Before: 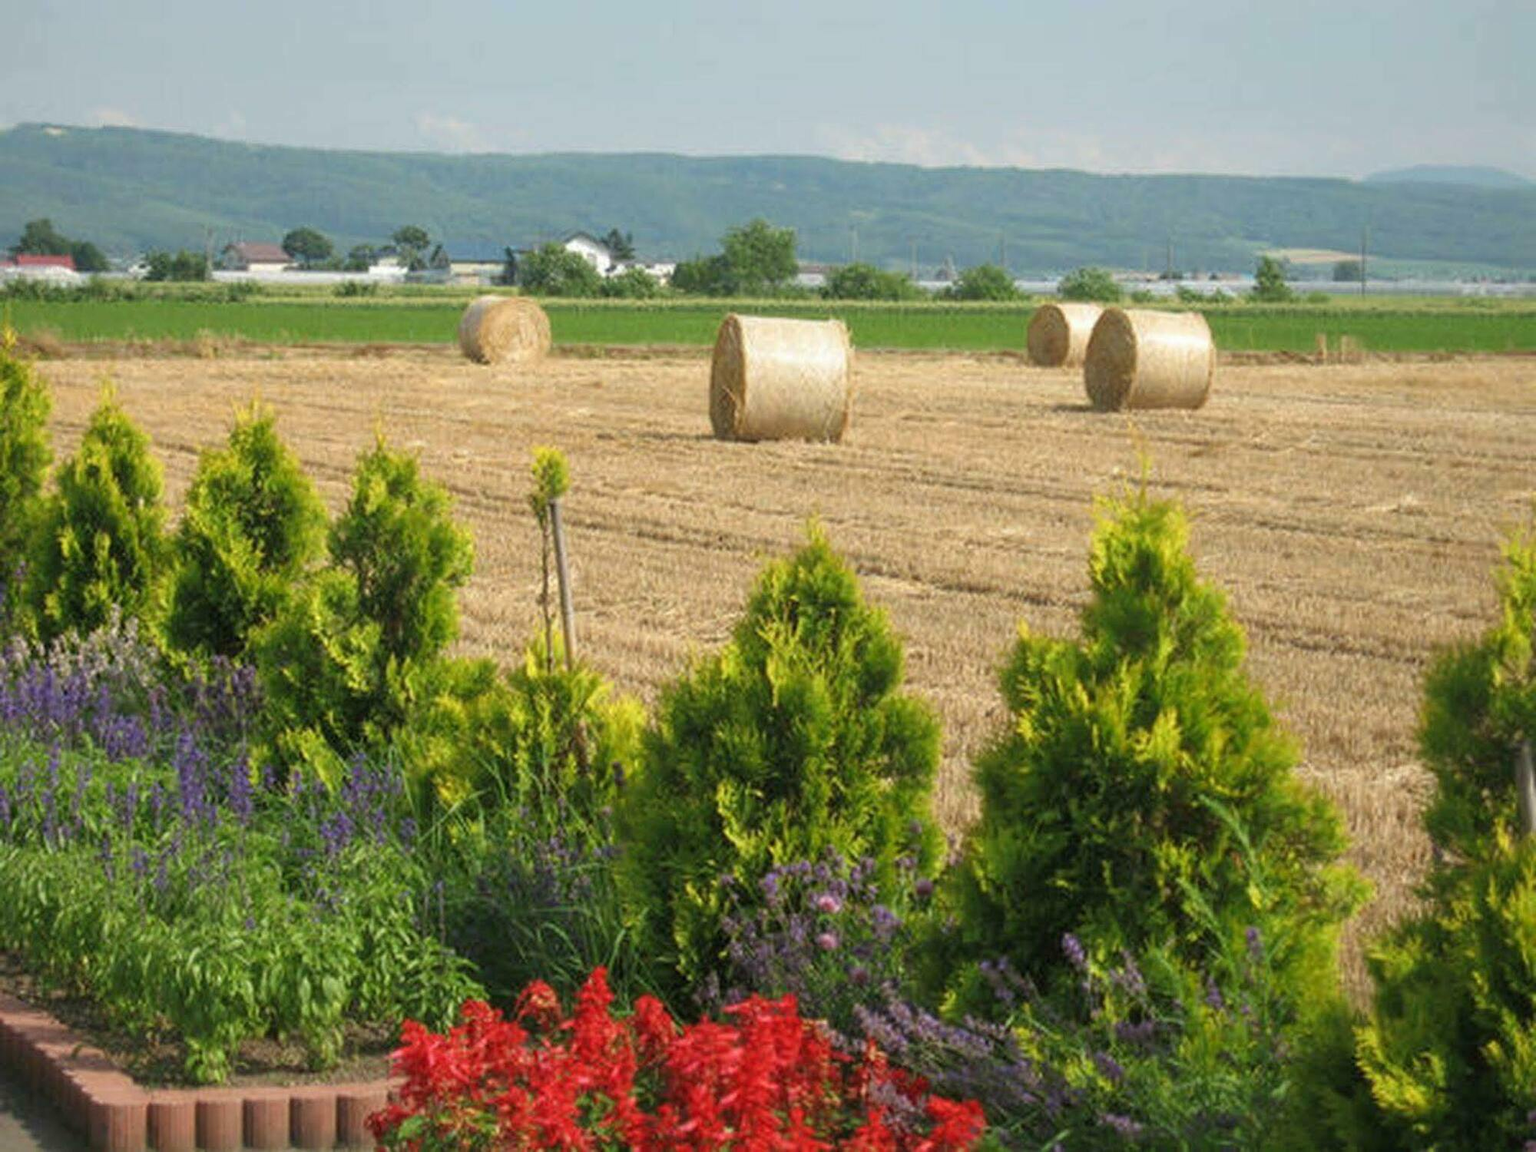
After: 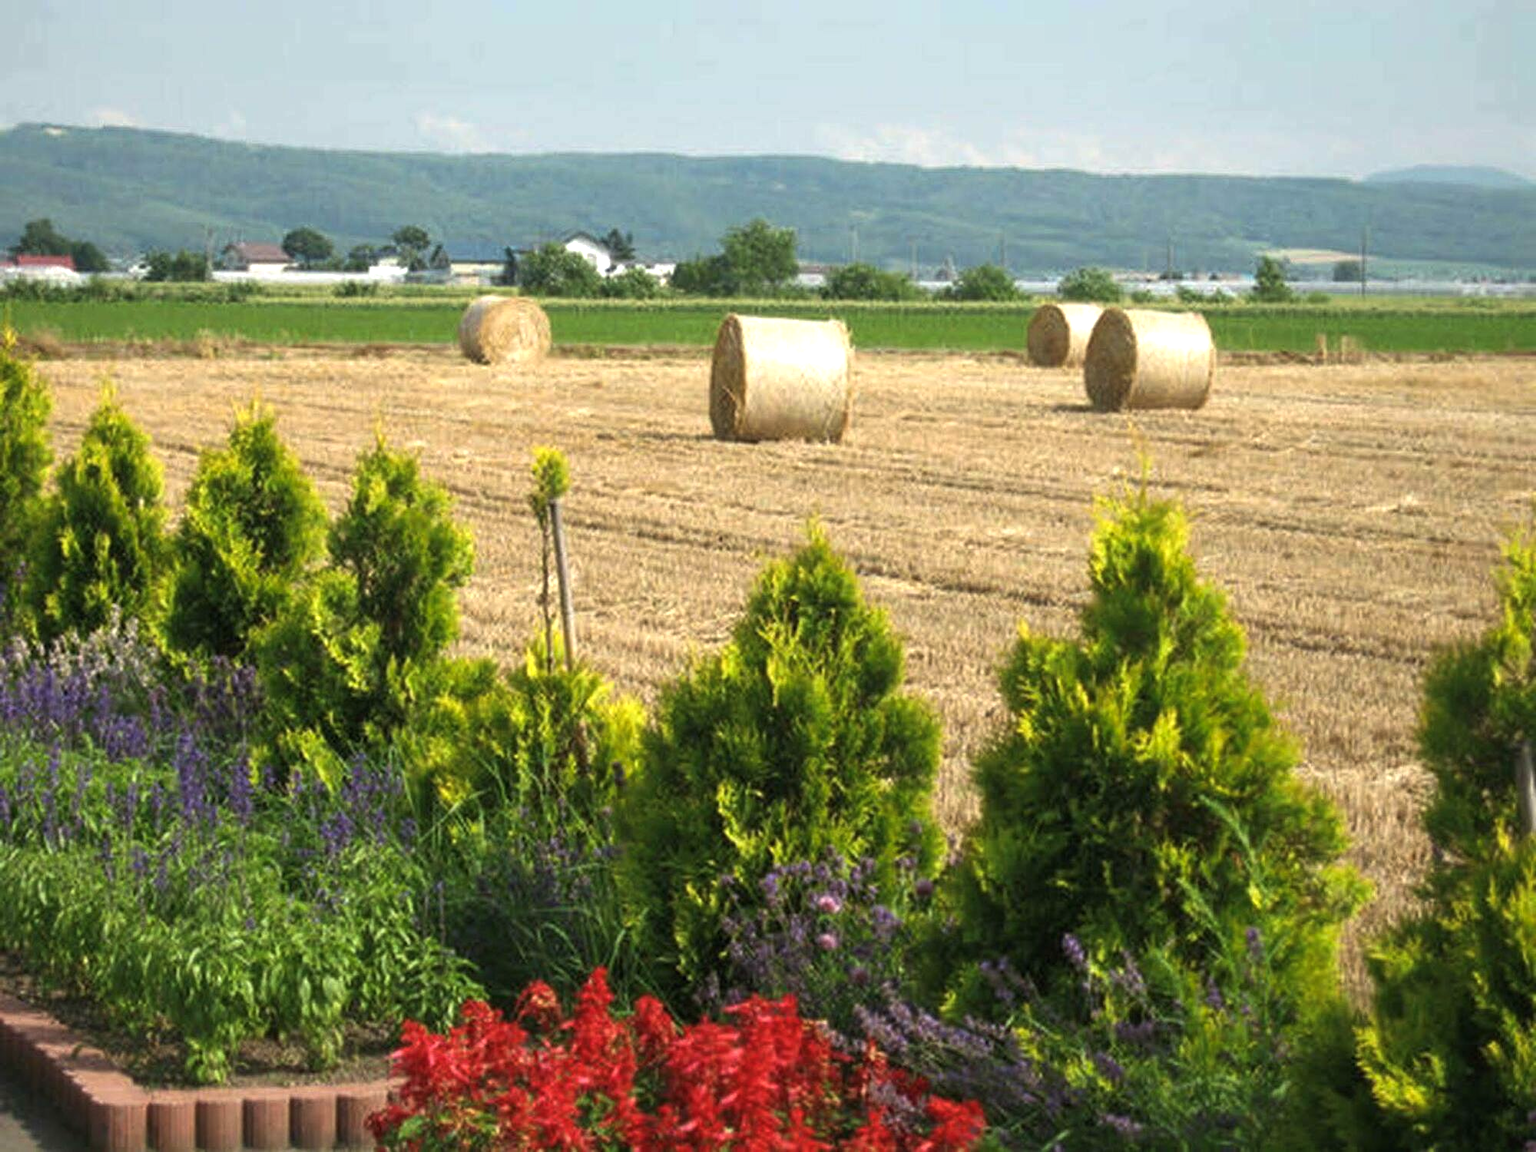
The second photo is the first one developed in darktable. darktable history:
color balance rgb: perceptual saturation grading › global saturation 0.505%, perceptual brilliance grading › highlights 13.944%, perceptual brilliance grading › shadows -18.711%
